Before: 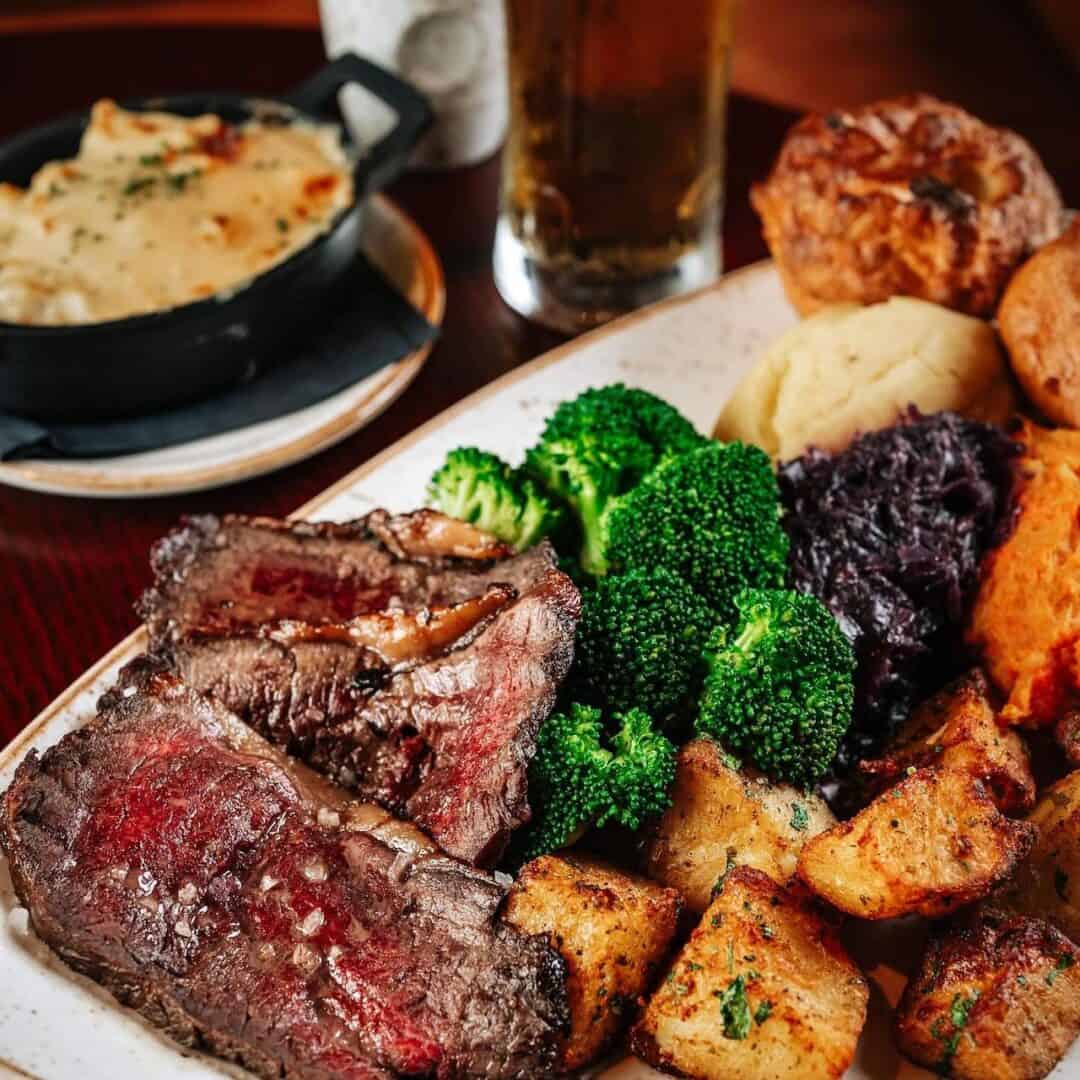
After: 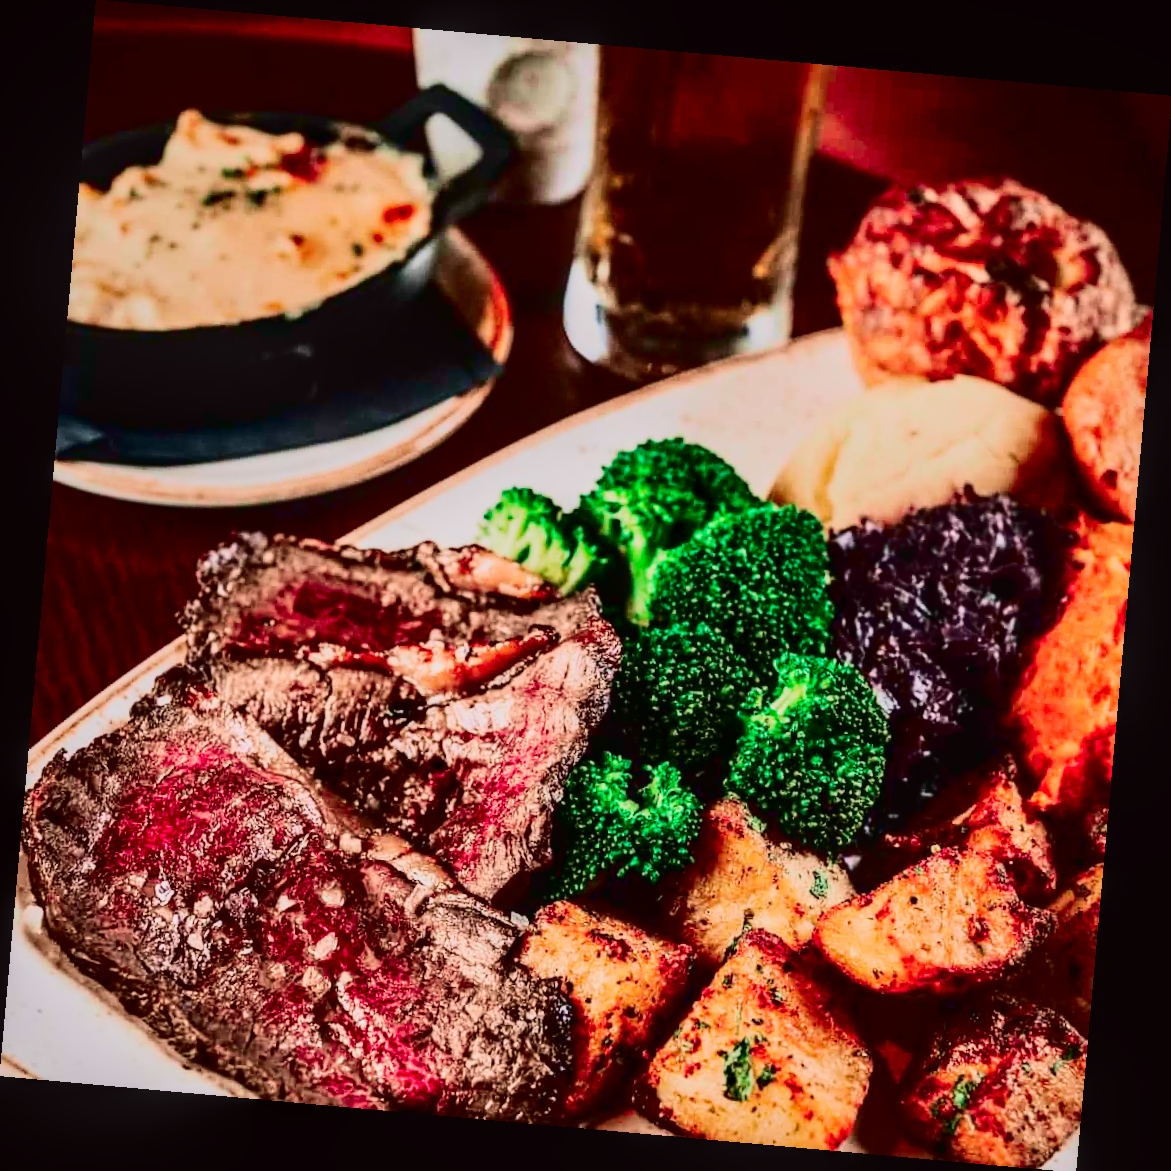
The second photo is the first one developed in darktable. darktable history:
contrast brightness saturation: contrast 0.19, brightness -0.11, saturation 0.21
exposure: black level correction 0, exposure 0.7 EV, compensate exposure bias true, compensate highlight preservation false
sigmoid: contrast 1.22, skew 0.65
tone curve: curves: ch0 [(0, 0) (0.049, 0.01) (0.154, 0.081) (0.491, 0.519) (0.748, 0.765) (1, 0.919)]; ch1 [(0, 0) (0.172, 0.123) (0.317, 0.272) (0.401, 0.422) (0.489, 0.496) (0.531, 0.557) (0.615, 0.612) (0.741, 0.783) (1, 1)]; ch2 [(0, 0) (0.411, 0.424) (0.483, 0.478) (0.544, 0.56) (0.686, 0.638) (1, 1)], color space Lab, independent channels, preserve colors none
rotate and perspective: rotation 5.12°, automatic cropping off
local contrast: on, module defaults
